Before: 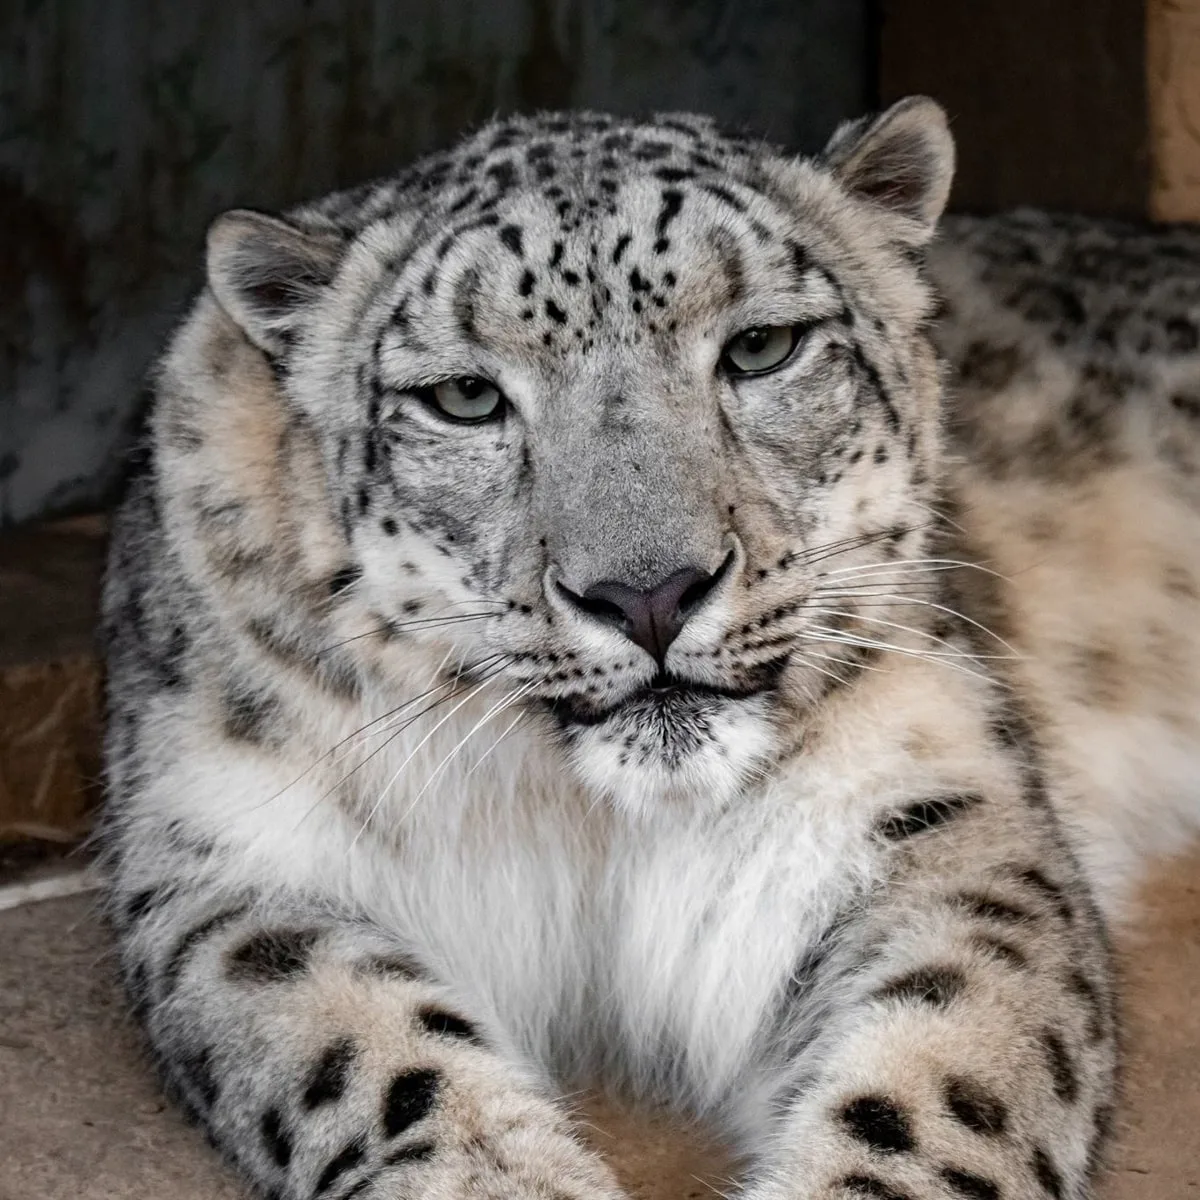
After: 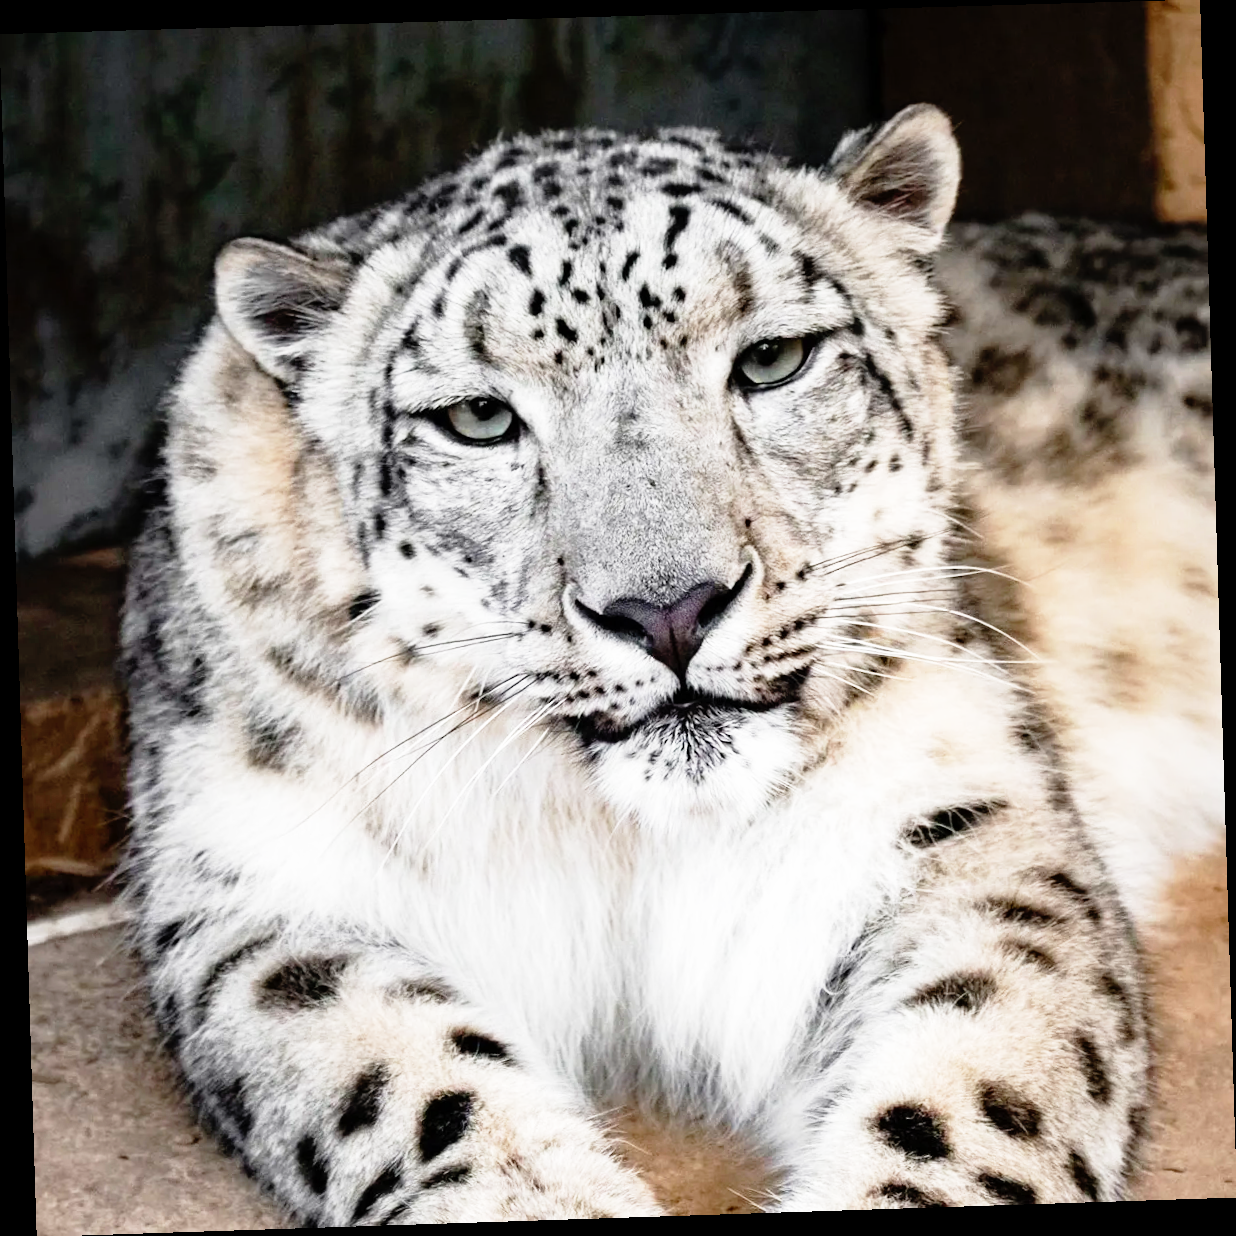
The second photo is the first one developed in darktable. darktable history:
rotate and perspective: rotation -1.77°, lens shift (horizontal) 0.004, automatic cropping off
base curve: curves: ch0 [(0, 0) (0.012, 0.01) (0.073, 0.168) (0.31, 0.711) (0.645, 0.957) (1, 1)], preserve colors none
